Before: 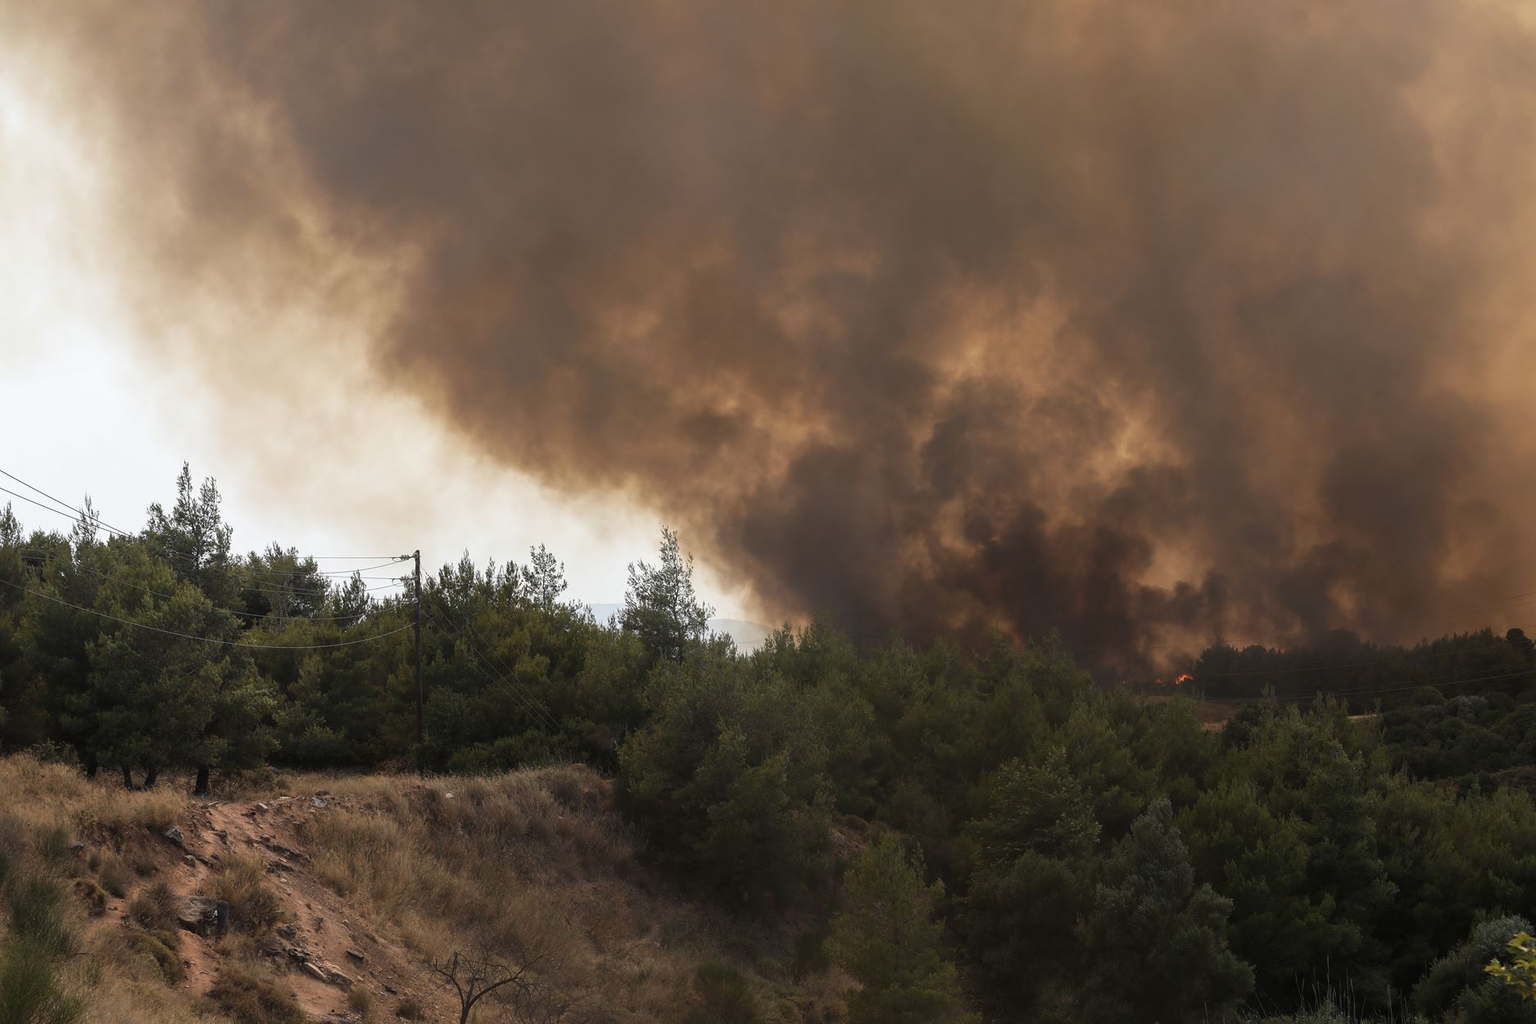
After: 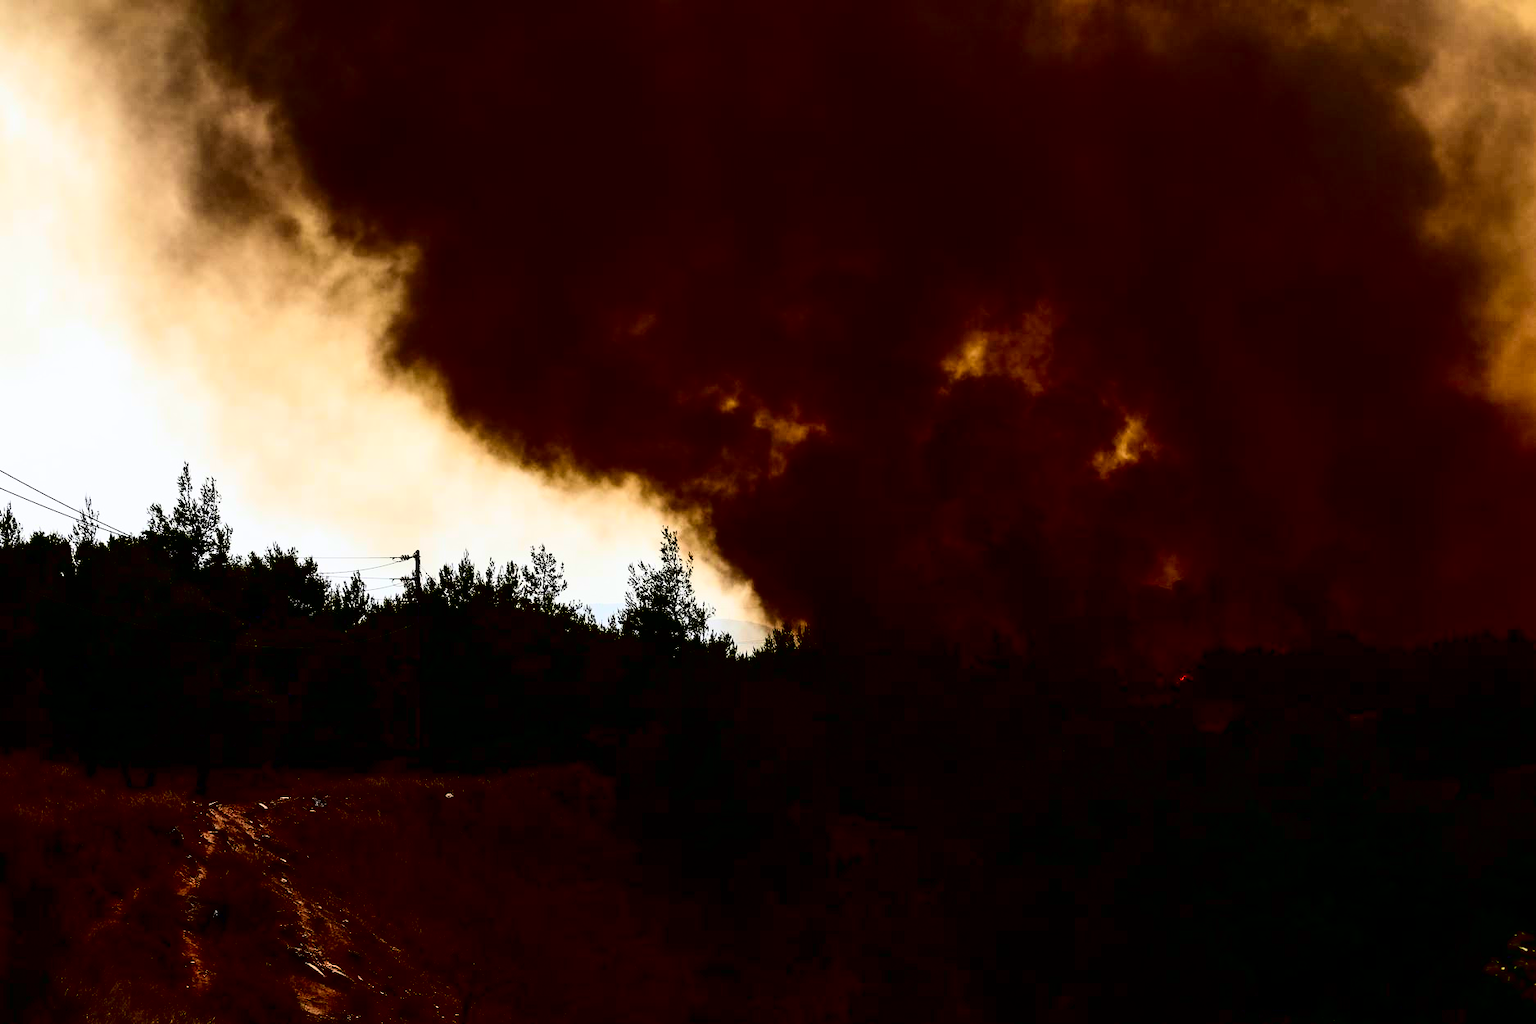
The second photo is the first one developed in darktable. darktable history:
contrast brightness saturation: contrast 0.783, brightness -0.992, saturation 0.996
